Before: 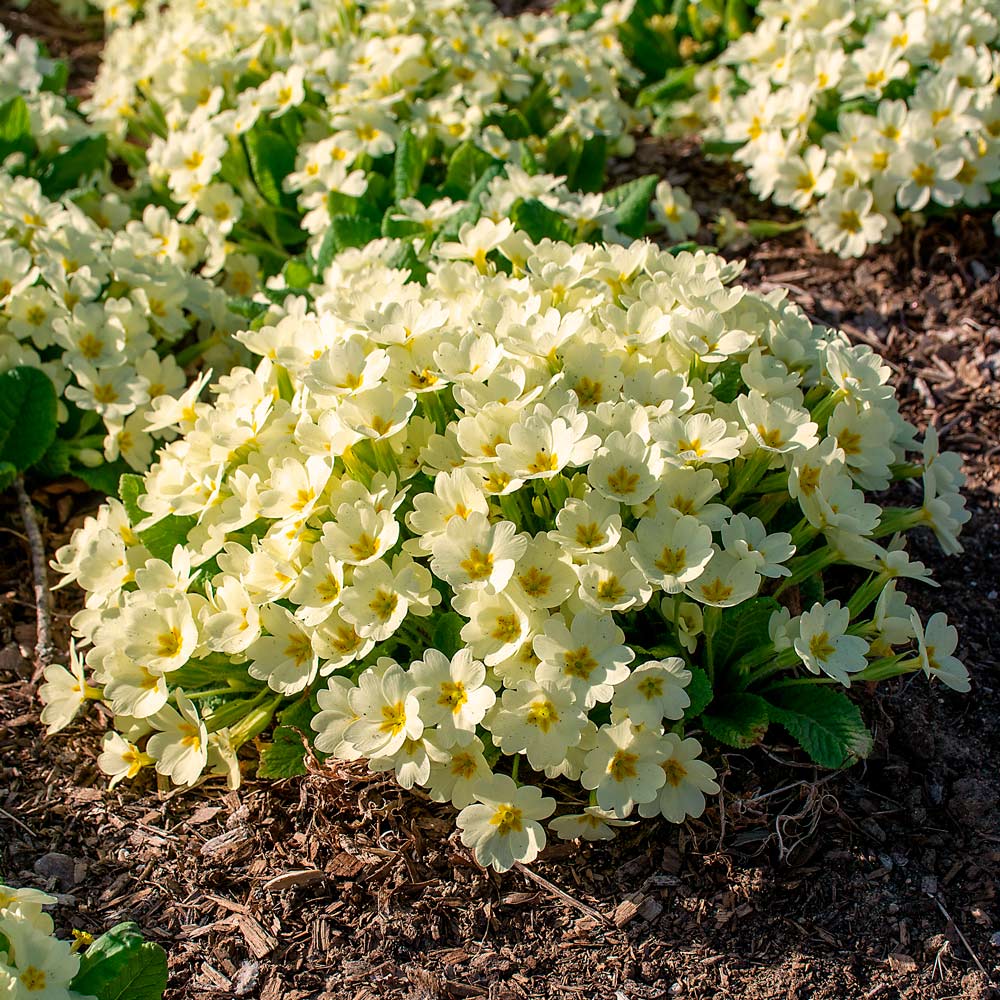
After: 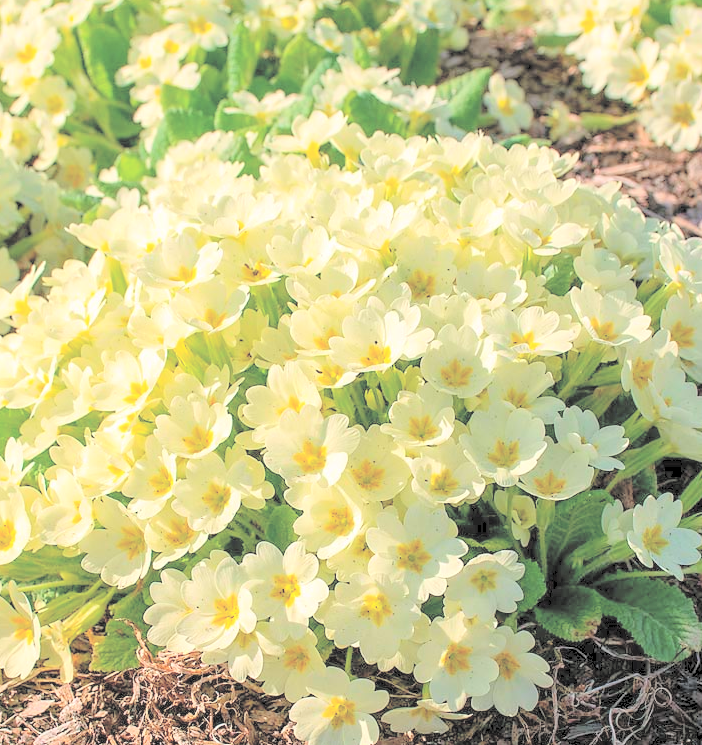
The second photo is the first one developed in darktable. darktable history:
contrast brightness saturation: brightness 0.987
crop and rotate: left 16.704%, top 10.744%, right 13.045%, bottom 14.69%
